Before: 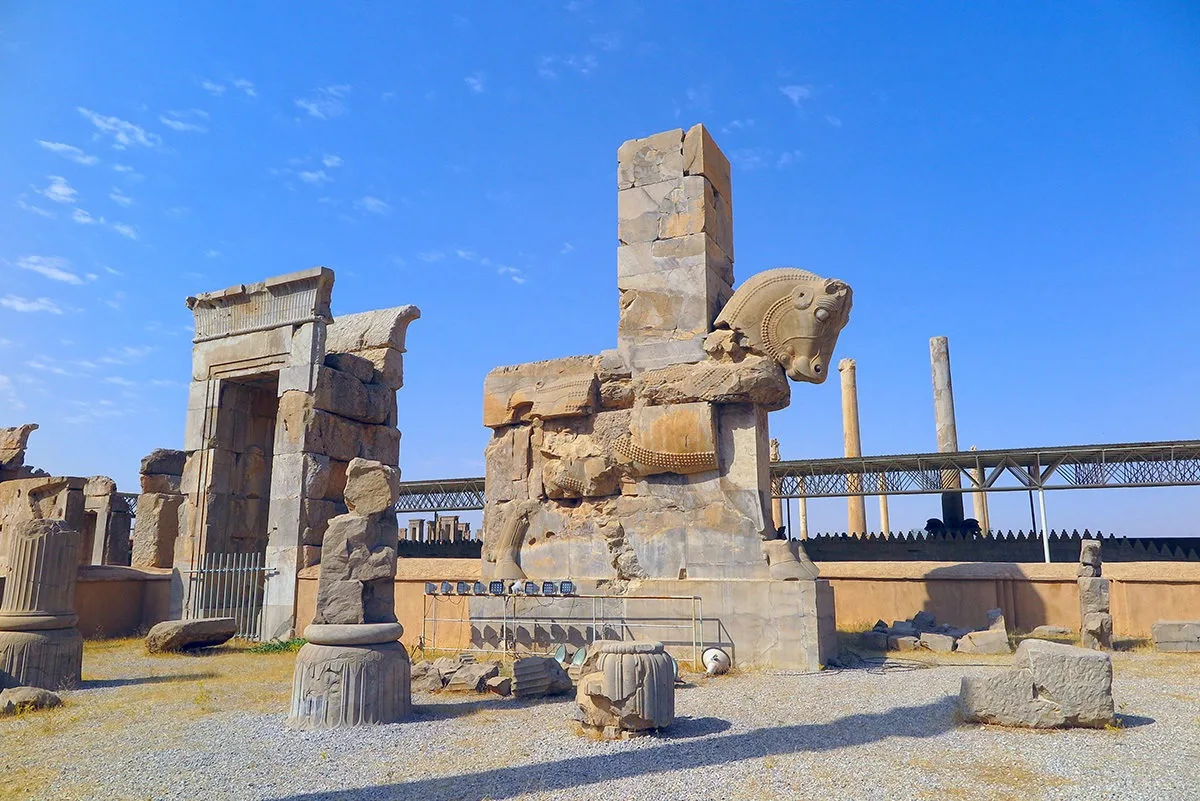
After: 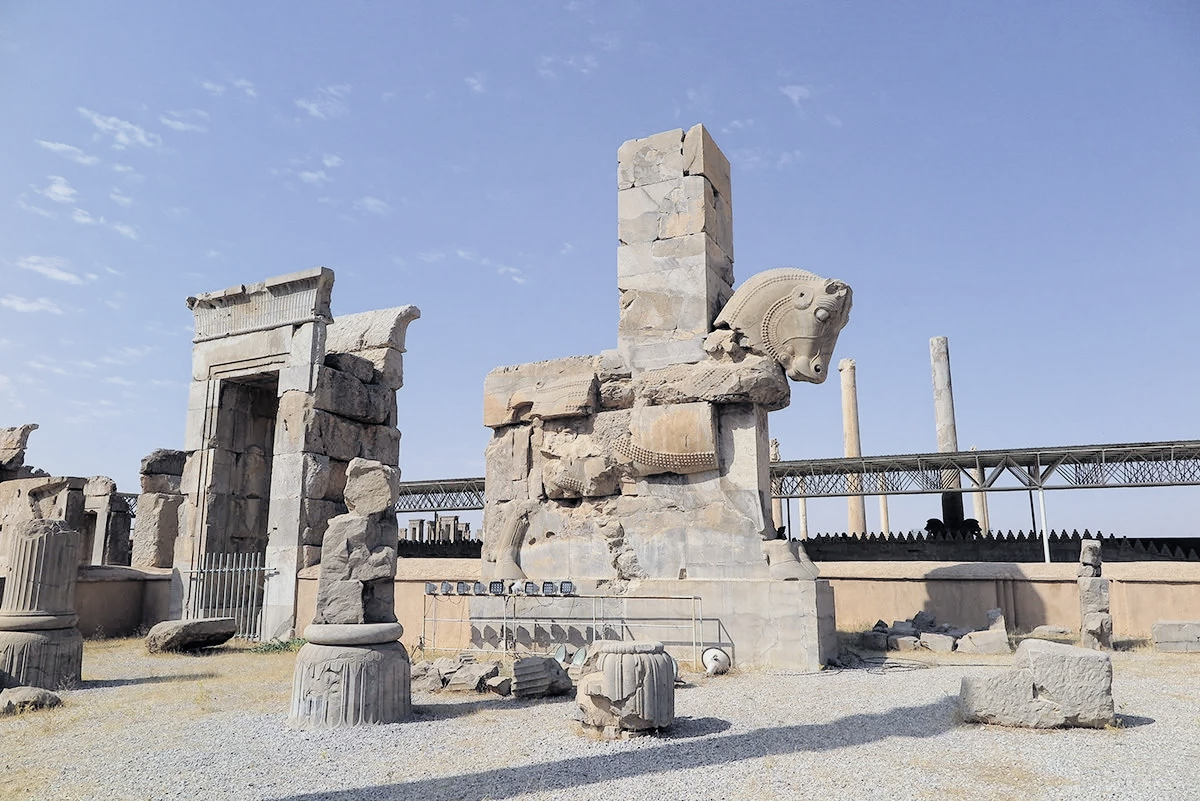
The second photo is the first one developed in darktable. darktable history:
filmic rgb: black relative exposure -5.1 EV, white relative exposure 3.18 EV, threshold 3.02 EV, hardness 3.44, contrast 1.199, highlights saturation mix -31.03%, enable highlight reconstruction true
contrast brightness saturation: brightness 0.181, saturation -0.516
